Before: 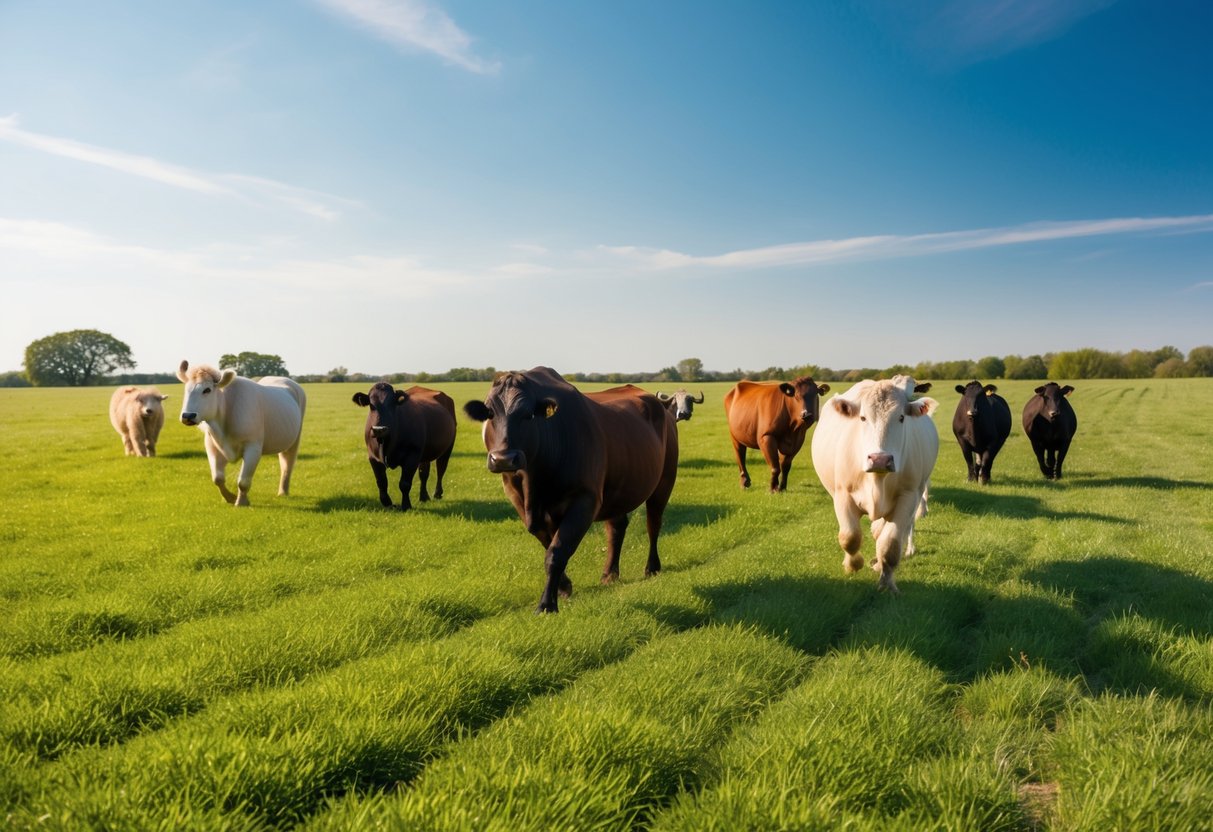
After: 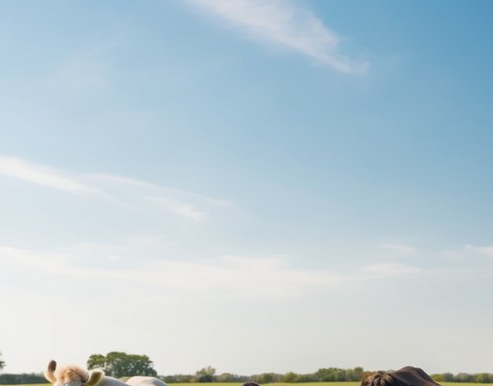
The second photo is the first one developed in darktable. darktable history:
crop and rotate: left 10.916%, top 0.052%, right 48.427%, bottom 53.528%
